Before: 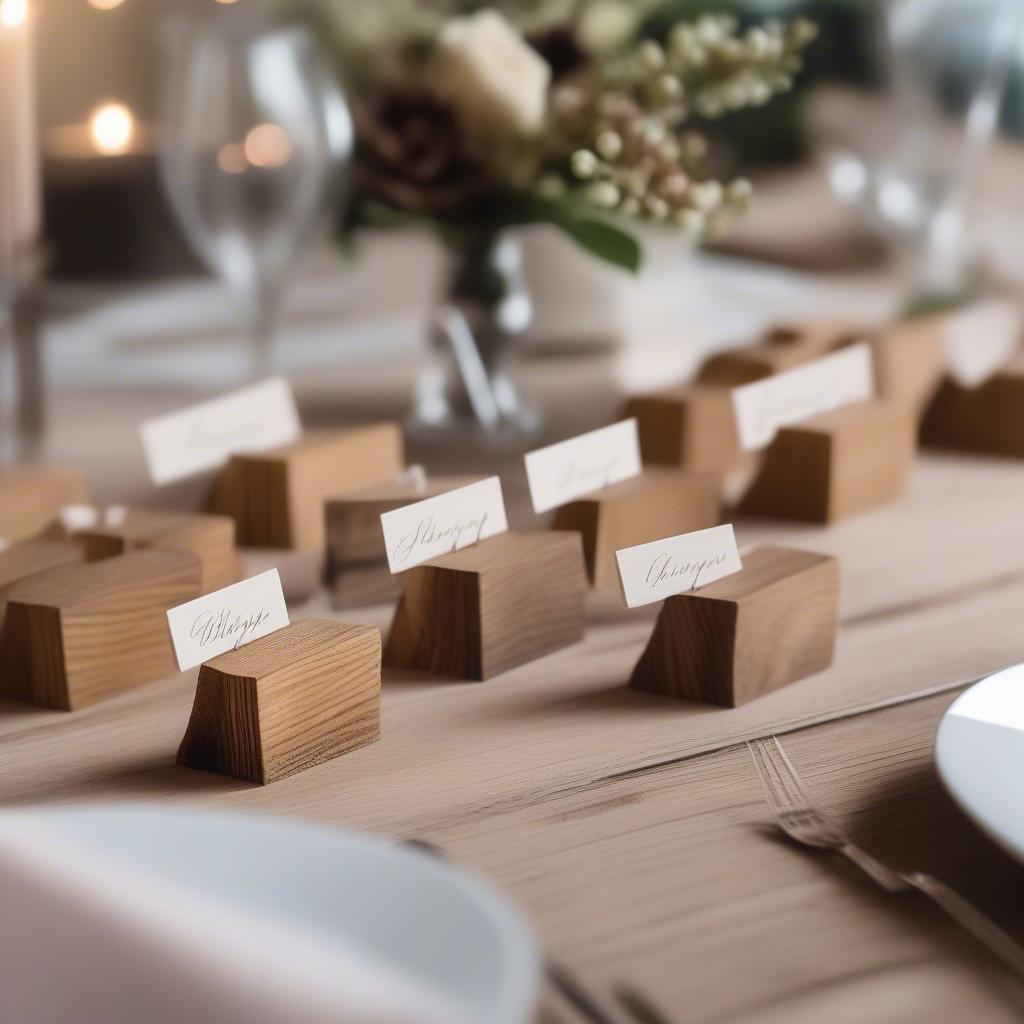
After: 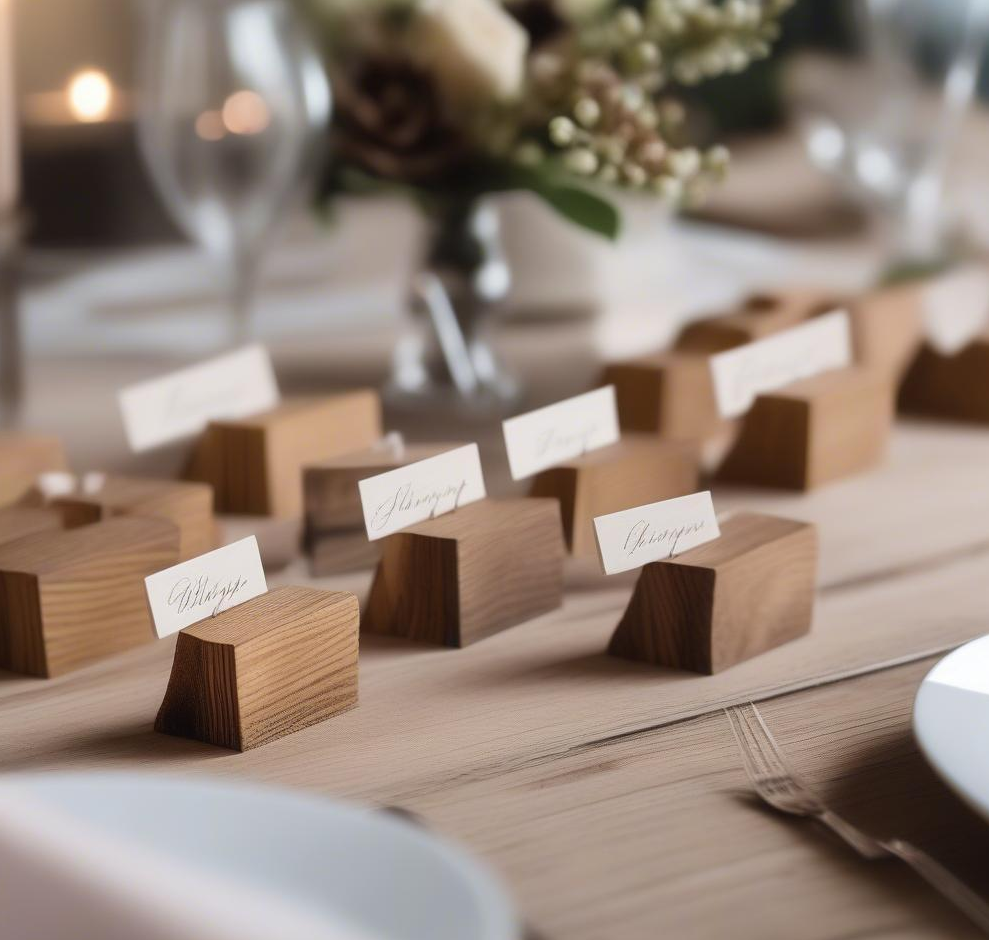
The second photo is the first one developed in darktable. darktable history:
crop: left 2.218%, top 3.285%, right 1.147%, bottom 4.917%
